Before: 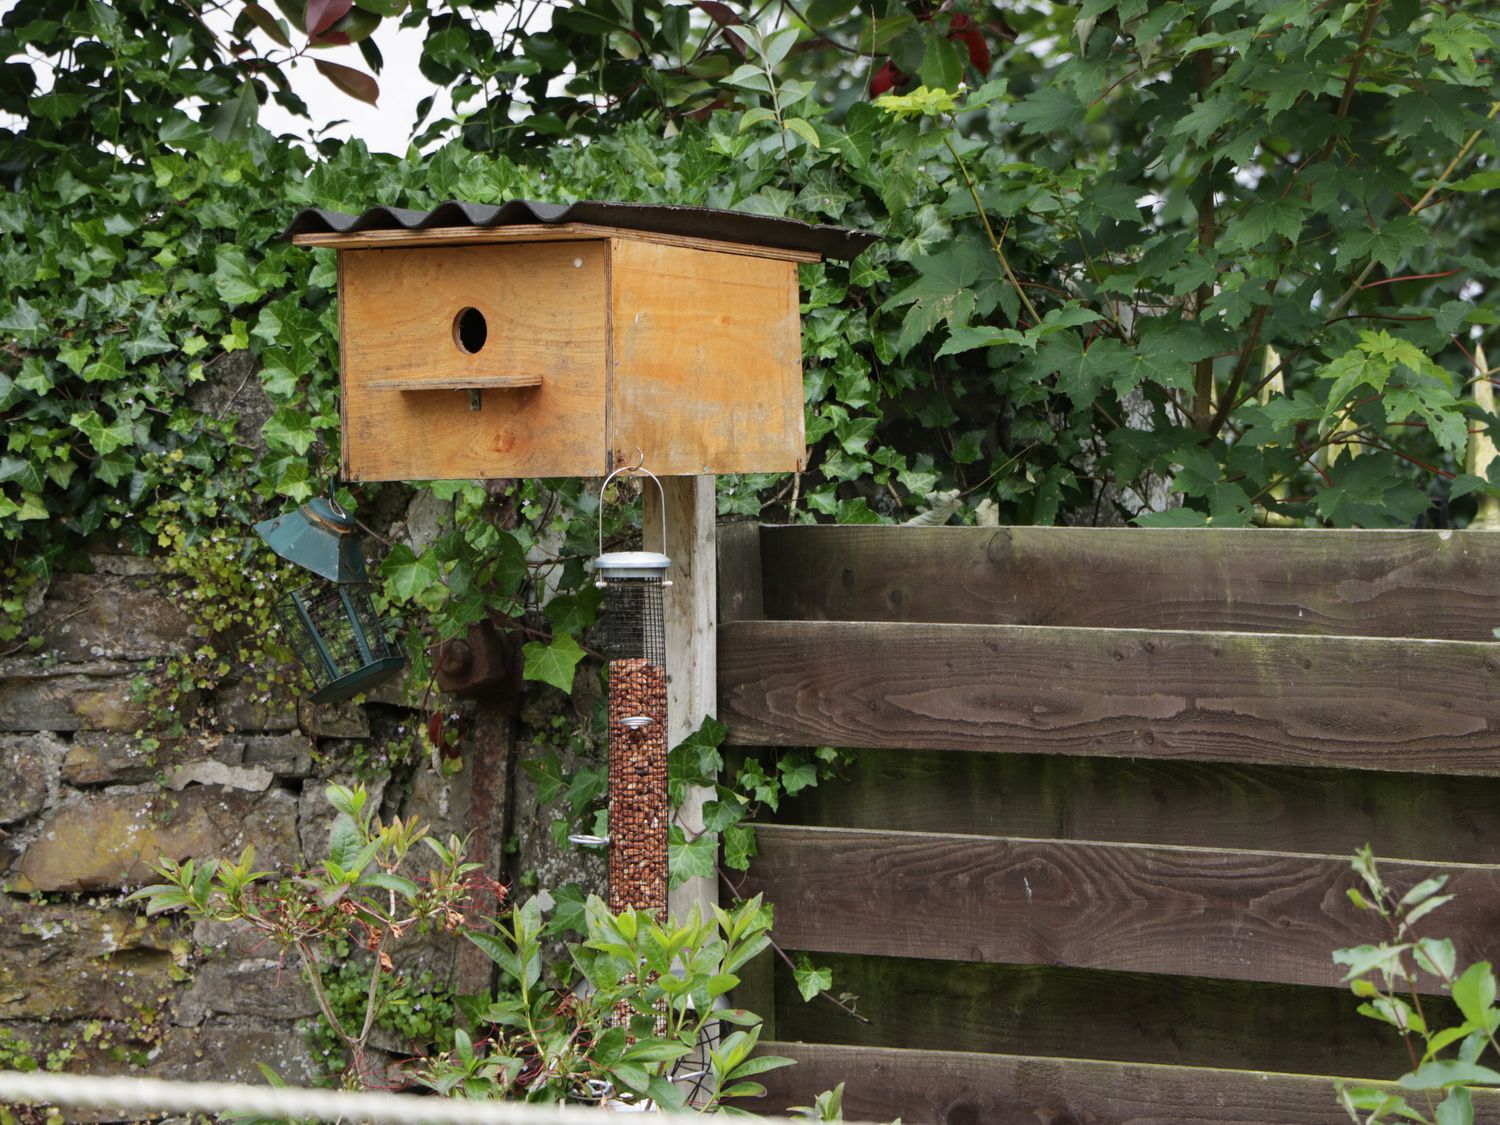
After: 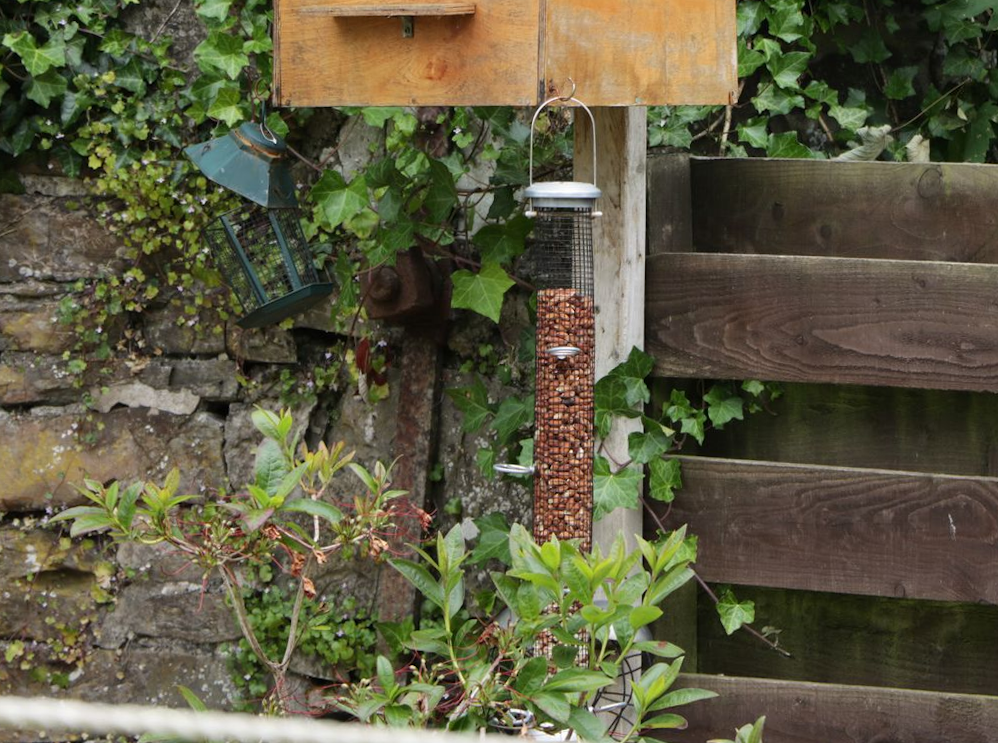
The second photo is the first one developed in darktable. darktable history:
crop and rotate: angle -1.01°, left 3.616%, top 32.377%, right 28.237%
